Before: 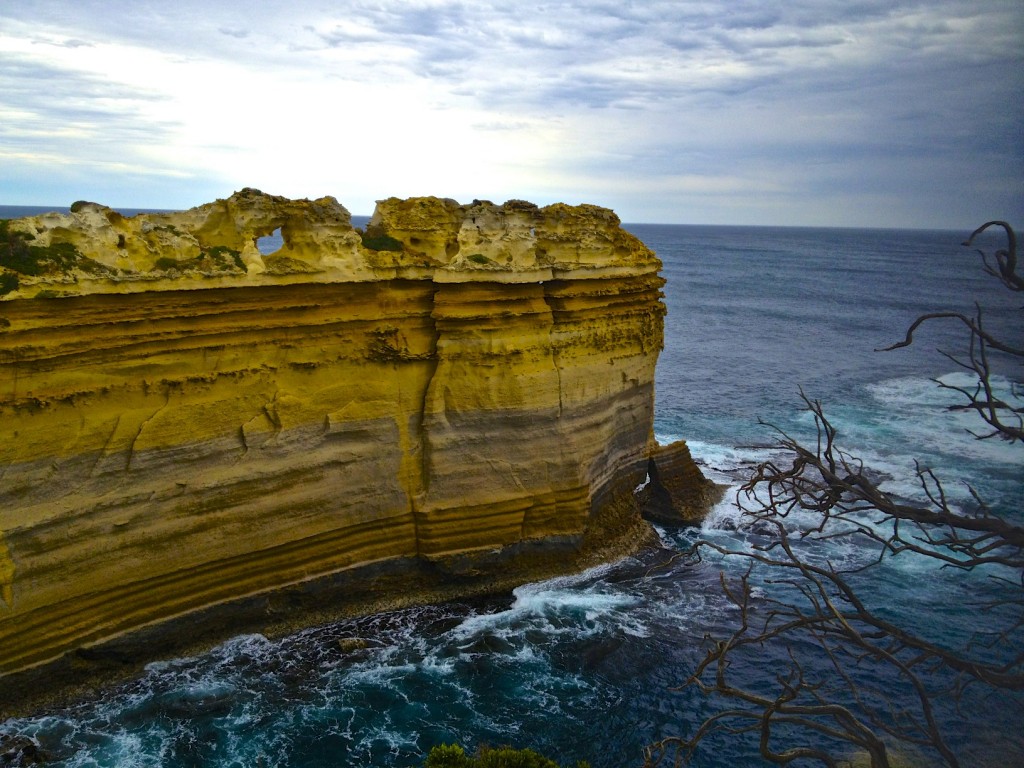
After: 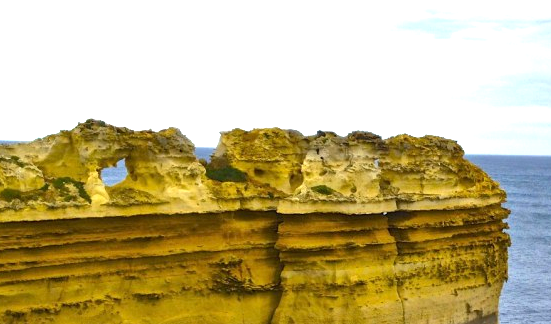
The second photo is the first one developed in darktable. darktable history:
exposure: exposure 1.061 EV, compensate highlight preservation false
crop: left 15.306%, top 9.065%, right 30.789%, bottom 48.638%
